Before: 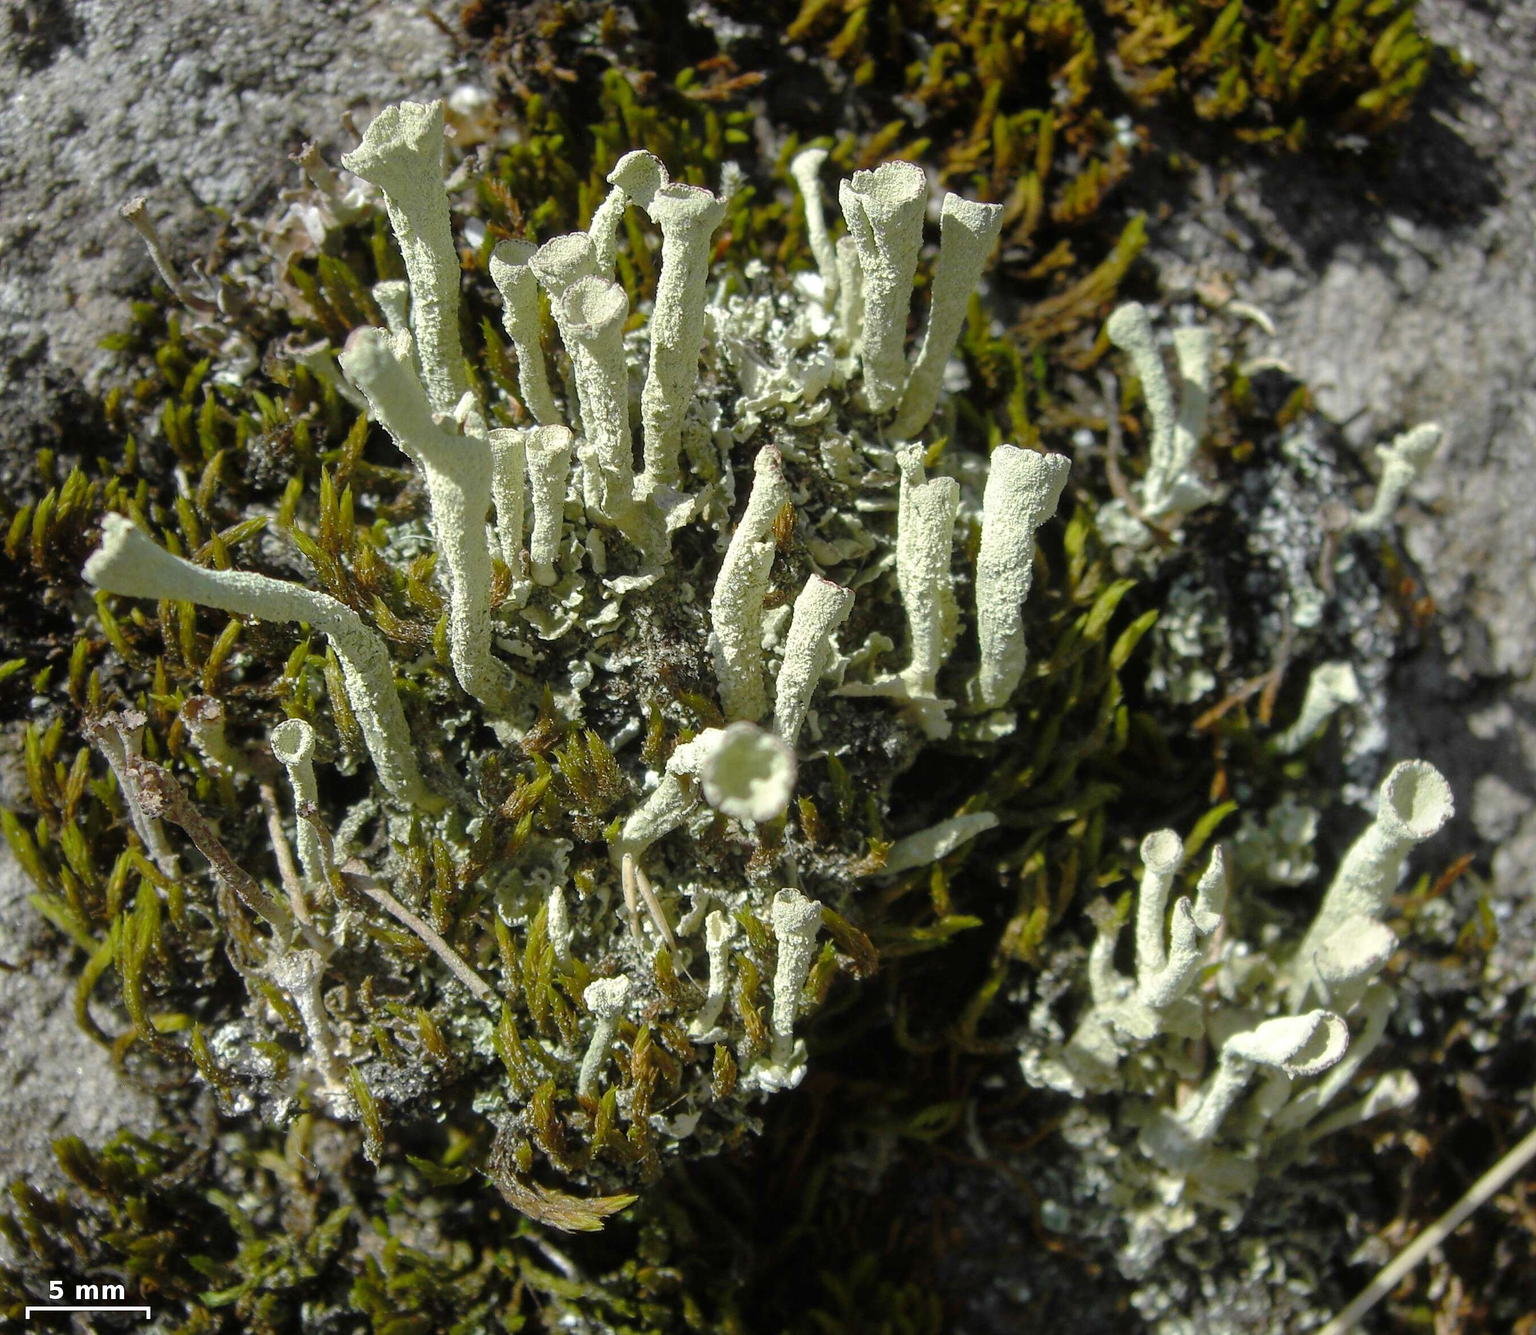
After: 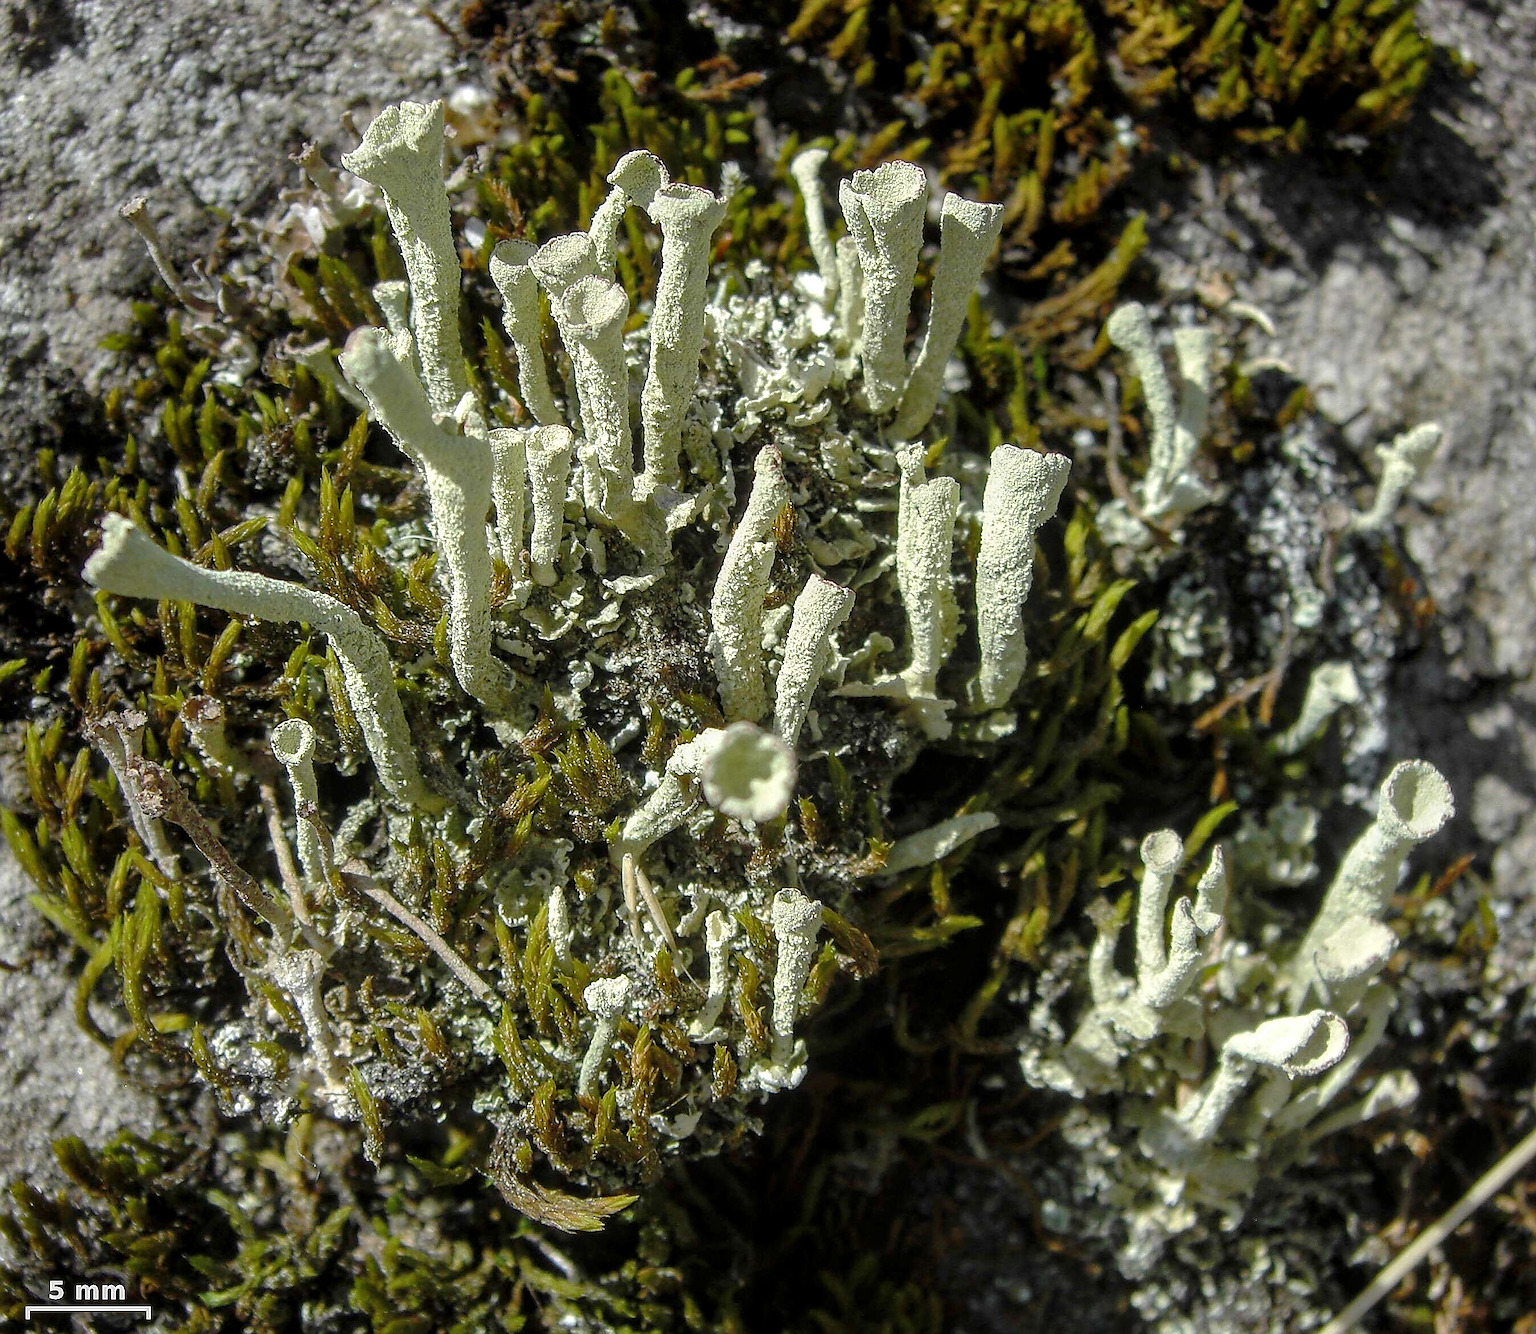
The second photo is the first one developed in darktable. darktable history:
local contrast: on, module defaults
sharpen: radius 1.4, amount 1.25, threshold 0.7
